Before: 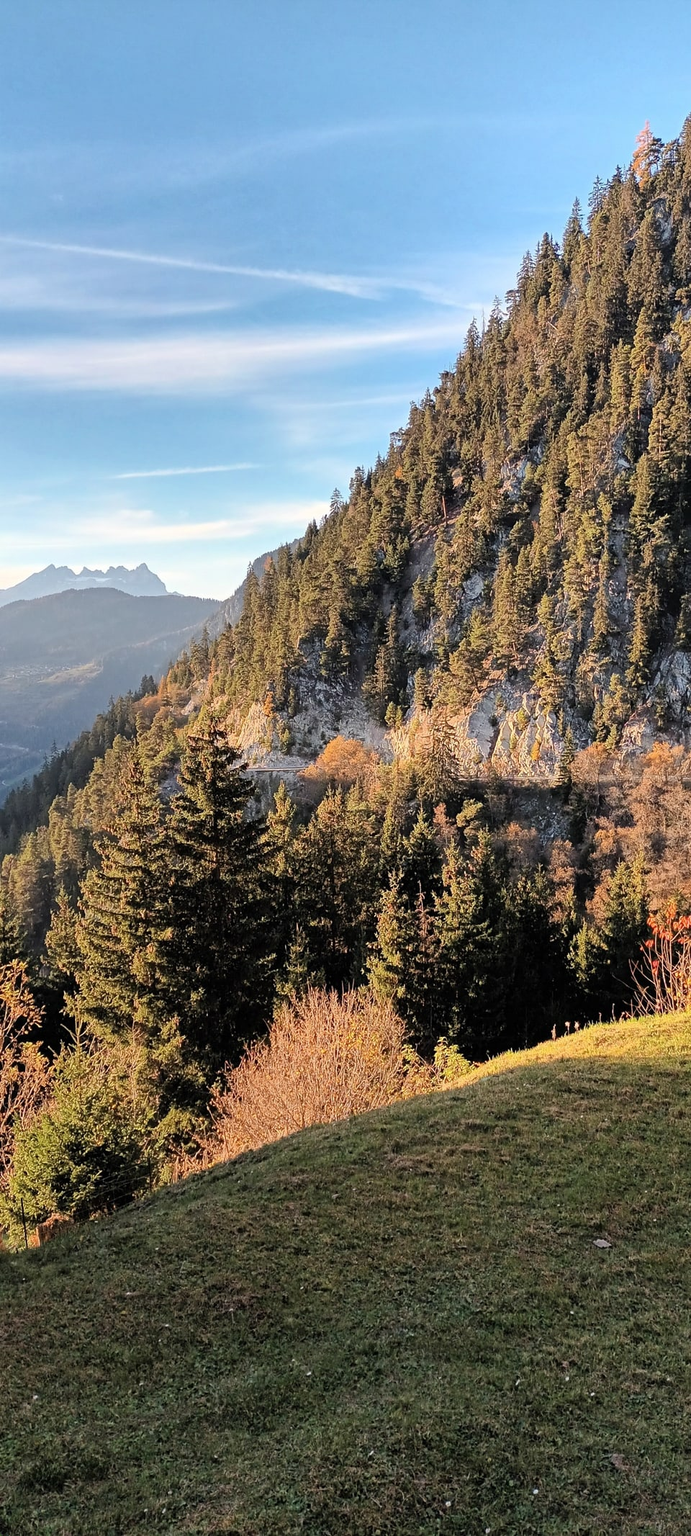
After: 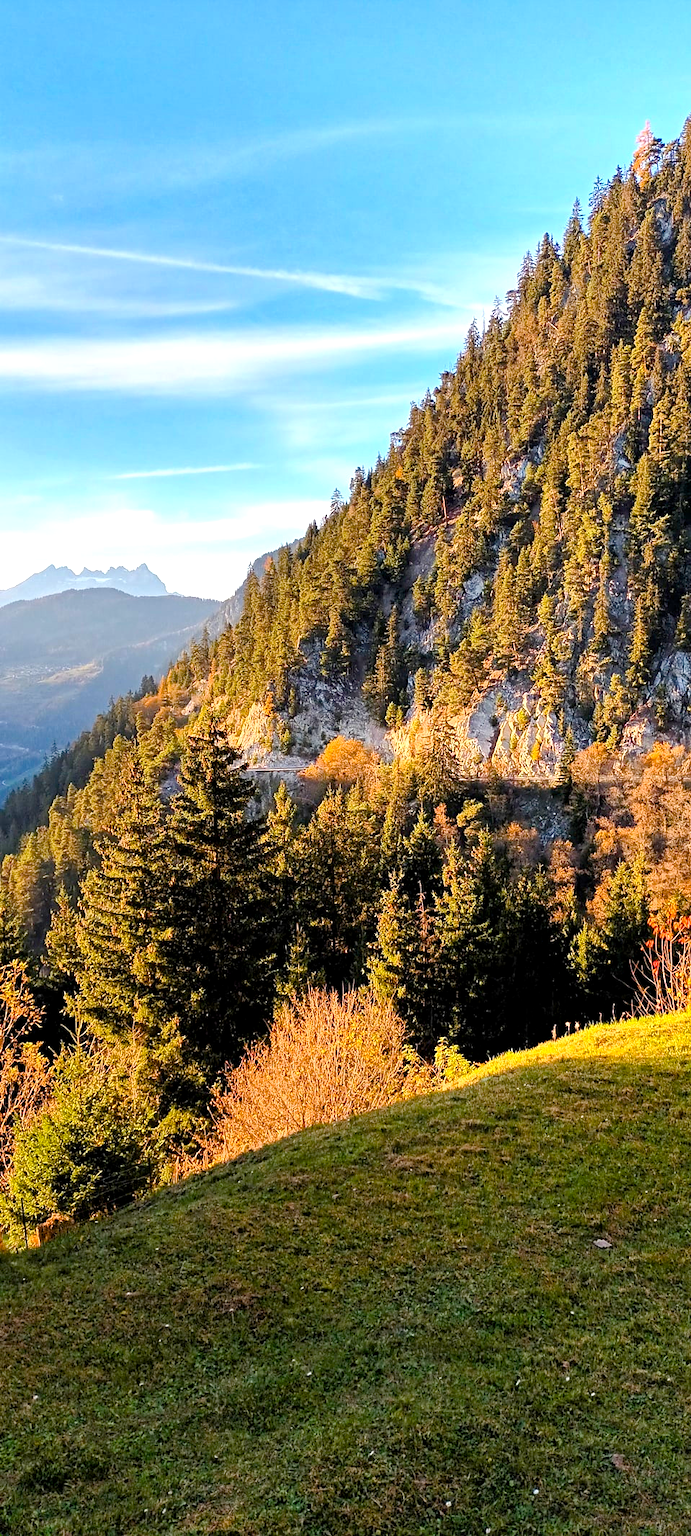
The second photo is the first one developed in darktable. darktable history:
color balance rgb: global offset › luminance -0.302%, global offset › hue 262.12°, linear chroma grading › shadows 9.384%, linear chroma grading › highlights 9.145%, linear chroma grading › global chroma 15.156%, linear chroma grading › mid-tones 14.906%, perceptual saturation grading › global saturation 20%, perceptual saturation grading › highlights -24.96%, perceptual saturation grading › shadows 50.543%, perceptual brilliance grading › global brilliance 12.558%
